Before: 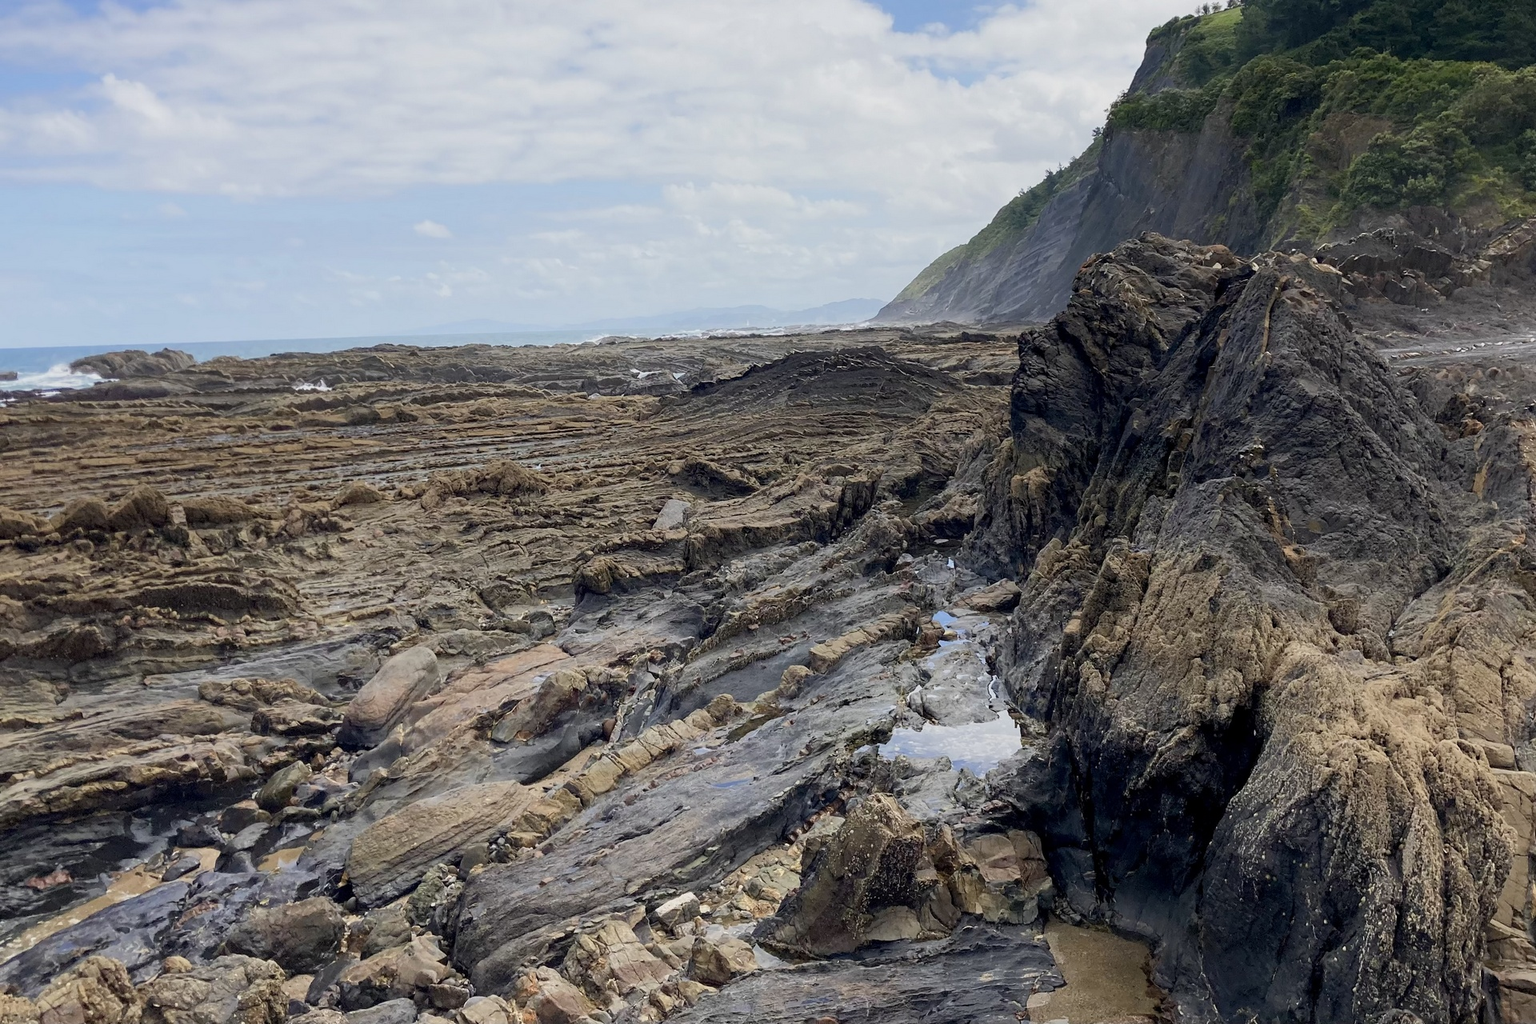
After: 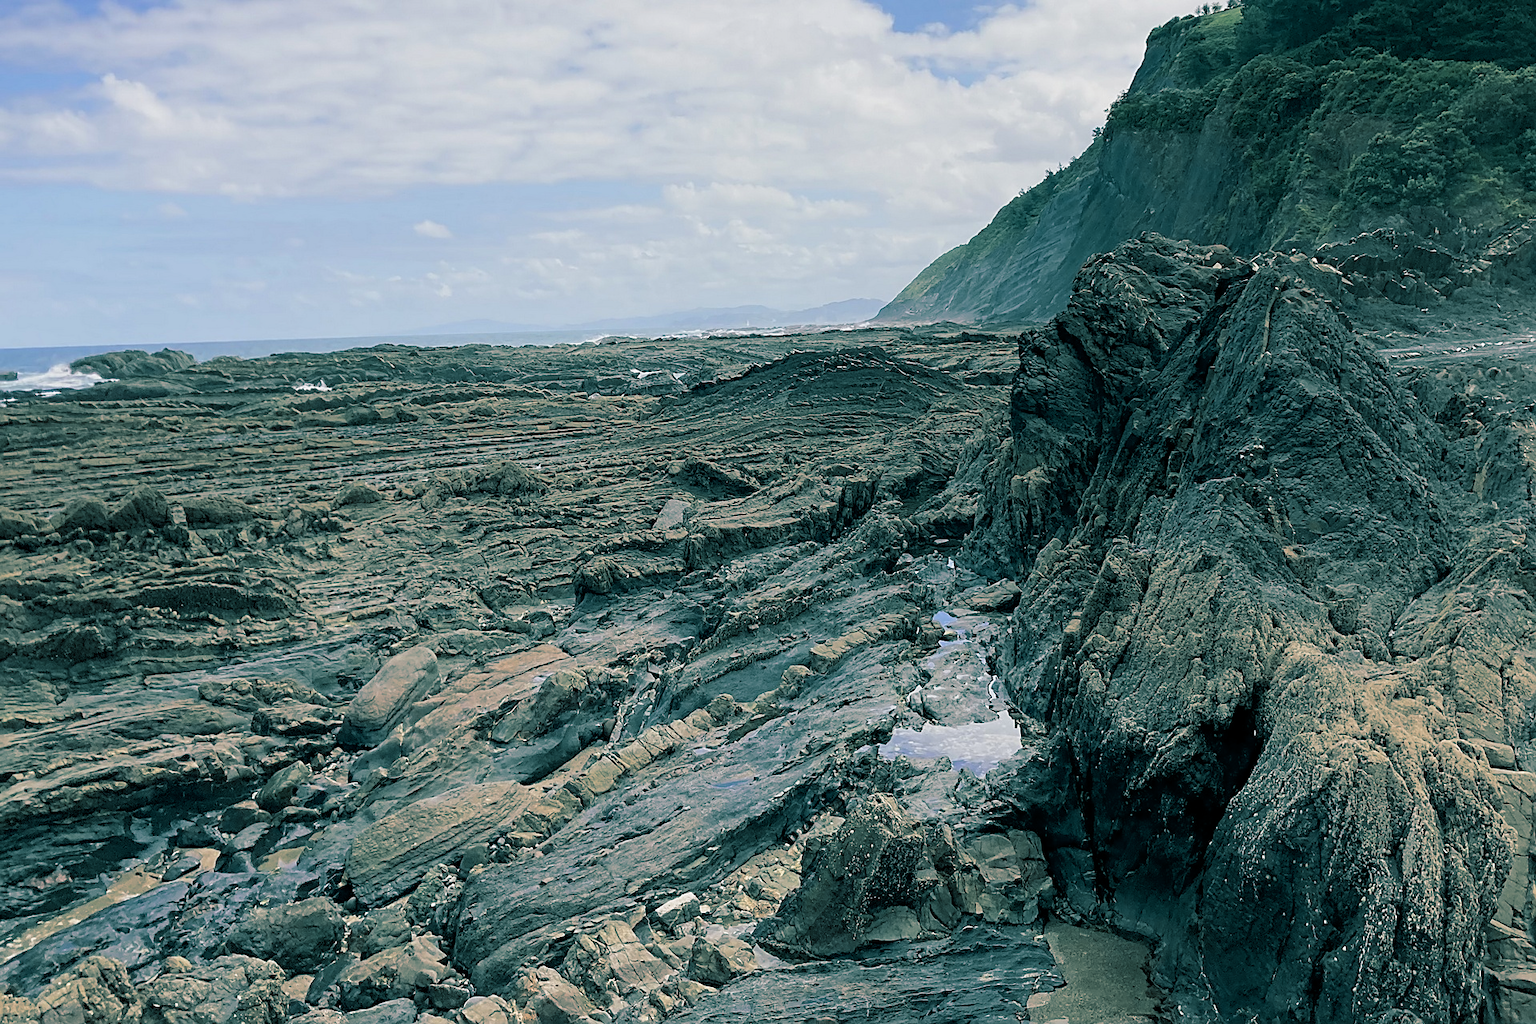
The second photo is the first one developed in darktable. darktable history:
sharpen: on, module defaults
split-toning: shadows › hue 183.6°, shadows › saturation 0.52, highlights › hue 0°, highlights › saturation 0
haze removal: compatibility mode true, adaptive false
